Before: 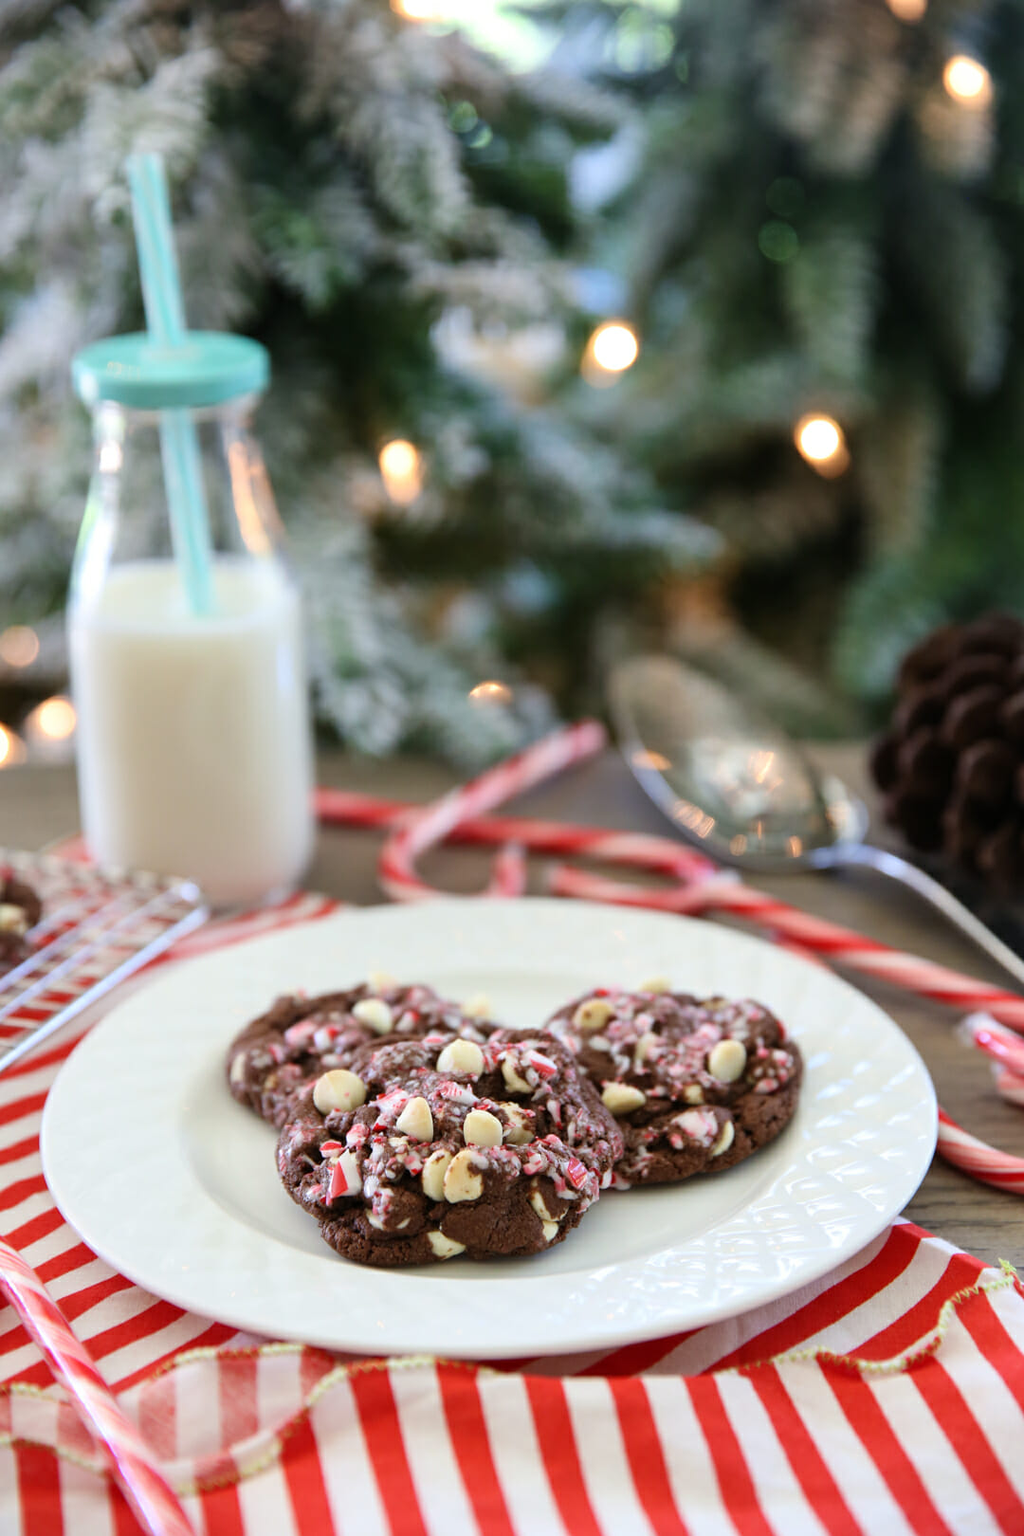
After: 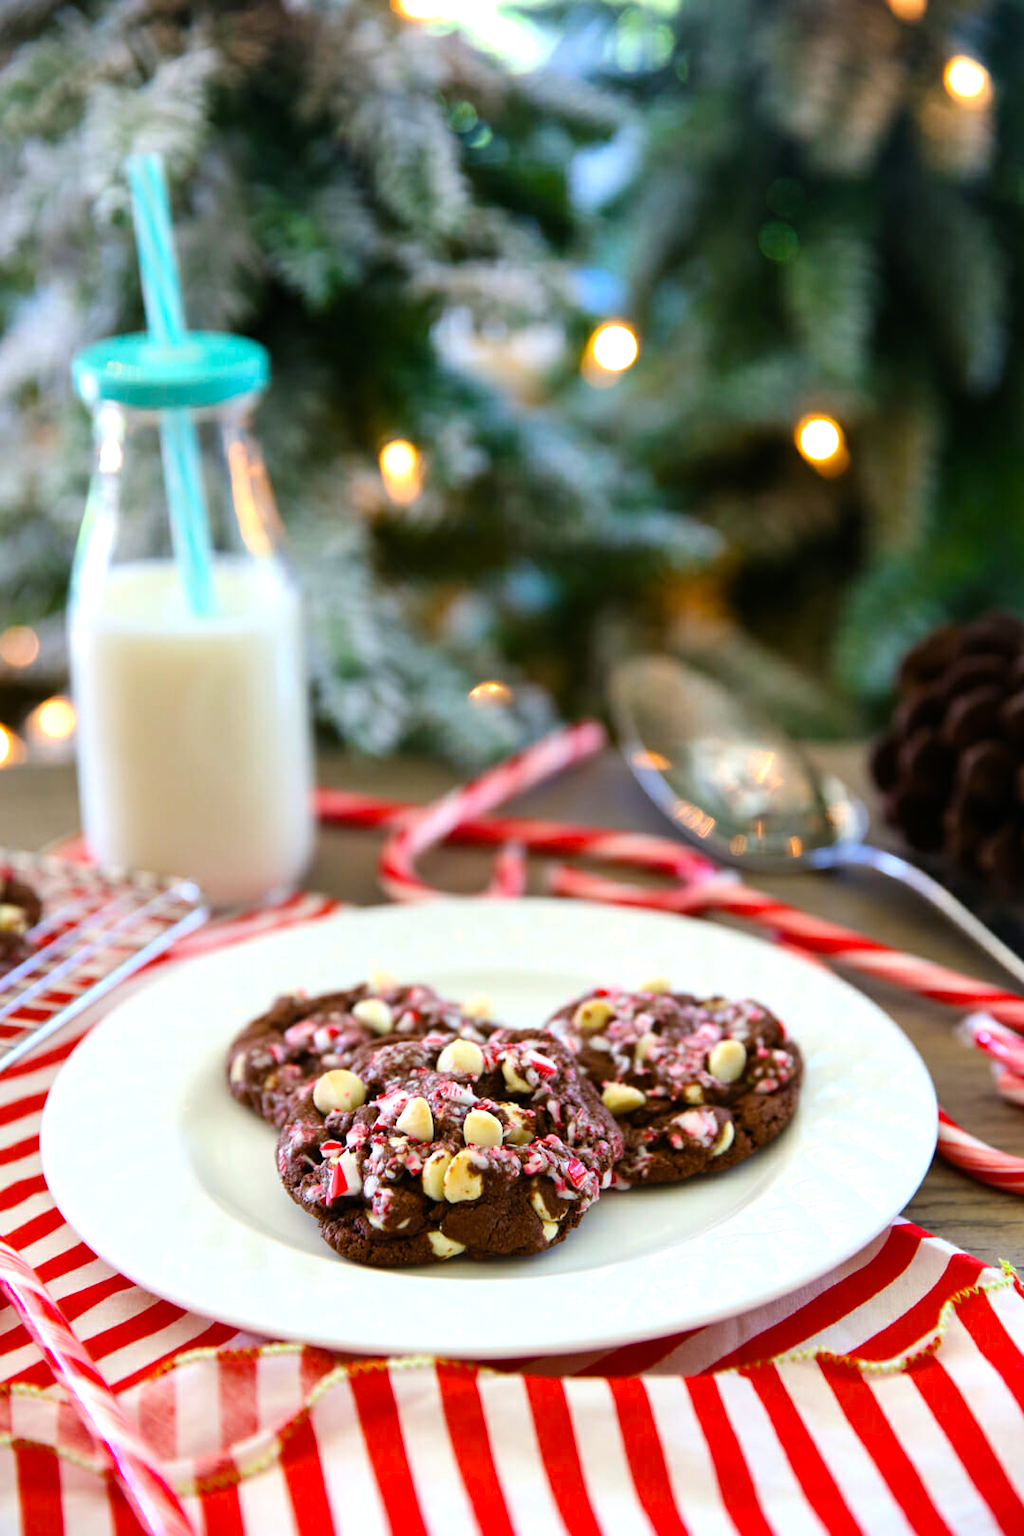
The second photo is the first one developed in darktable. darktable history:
color balance rgb: linear chroma grading › global chroma 50%, perceptual saturation grading › global saturation 2.34%, global vibrance 6.64%, contrast 12.71%, saturation formula JzAzBz (2021)
